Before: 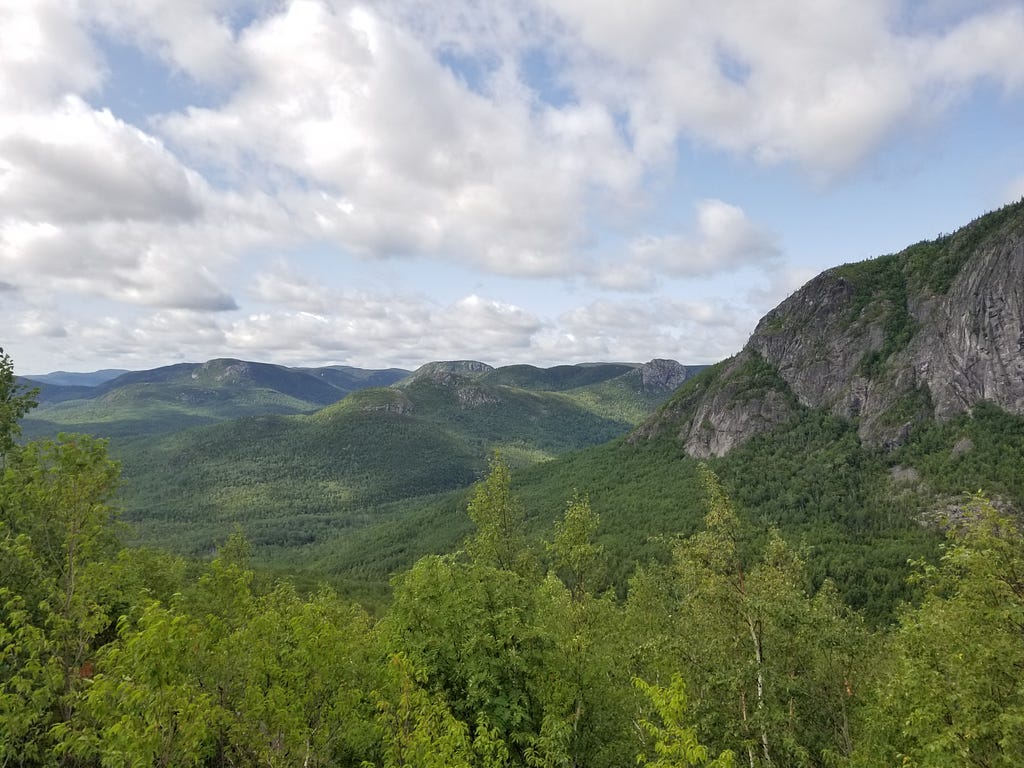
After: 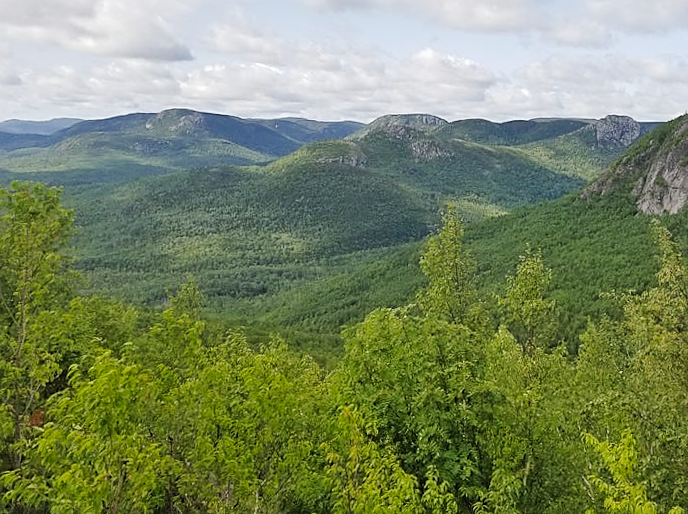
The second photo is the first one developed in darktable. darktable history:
contrast equalizer: octaves 7, y [[0.6 ×6], [0.55 ×6], [0 ×6], [0 ×6], [0 ×6]], mix -0.312
shadows and highlights: radius 125.94, shadows 30.41, highlights -31.14, low approximation 0.01, soften with gaussian
sharpen: on, module defaults
crop and rotate: angle -0.765°, left 3.705%, top 31.81%, right 27.845%
tone curve: curves: ch0 [(0, 0) (0.239, 0.248) (0.508, 0.606) (0.828, 0.878) (1, 1)]; ch1 [(0, 0) (0.401, 0.42) (0.442, 0.47) (0.492, 0.498) (0.511, 0.516) (0.555, 0.586) (0.681, 0.739) (1, 1)]; ch2 [(0, 0) (0.411, 0.433) (0.5, 0.504) (0.545, 0.574) (1, 1)], preserve colors none
